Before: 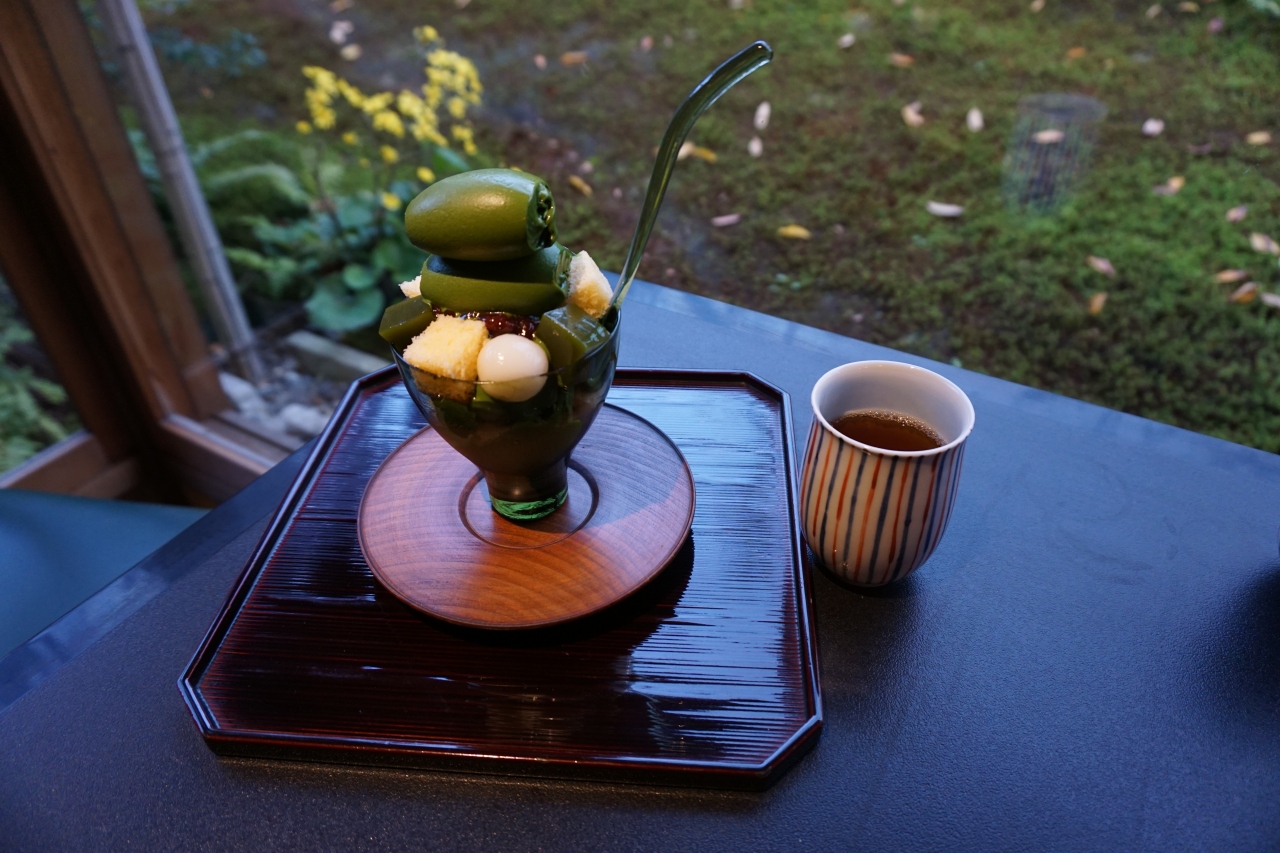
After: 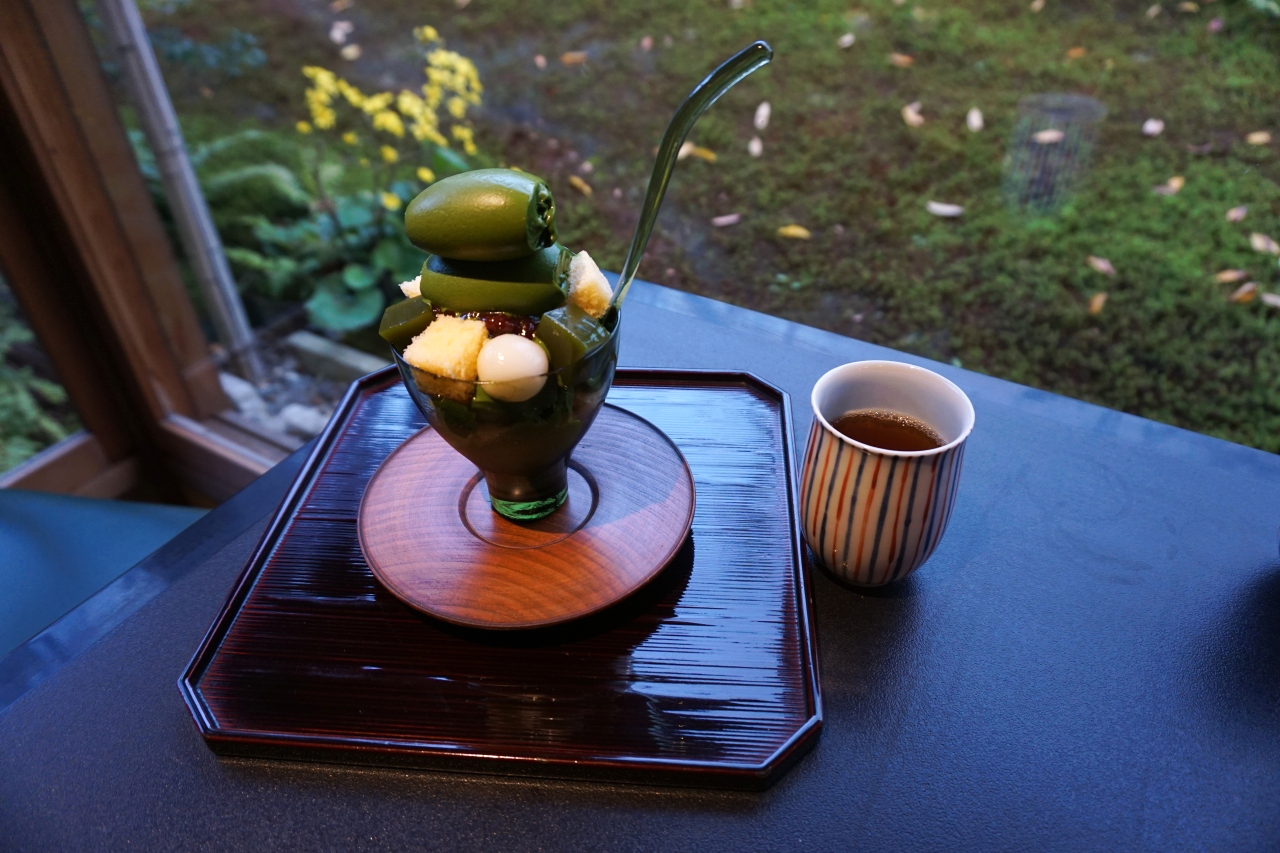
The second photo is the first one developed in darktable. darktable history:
exposure: black level correction 0, exposure 0.199 EV, compensate highlight preservation false
tone curve: curves: ch0 [(0, 0) (0.003, 0.003) (0.011, 0.011) (0.025, 0.024) (0.044, 0.043) (0.069, 0.068) (0.1, 0.097) (0.136, 0.132) (0.177, 0.173) (0.224, 0.219) (0.277, 0.27) (0.335, 0.327) (0.399, 0.389) (0.468, 0.457) (0.543, 0.549) (0.623, 0.628) (0.709, 0.713) (0.801, 0.803) (0.898, 0.899) (1, 1)], preserve colors none
